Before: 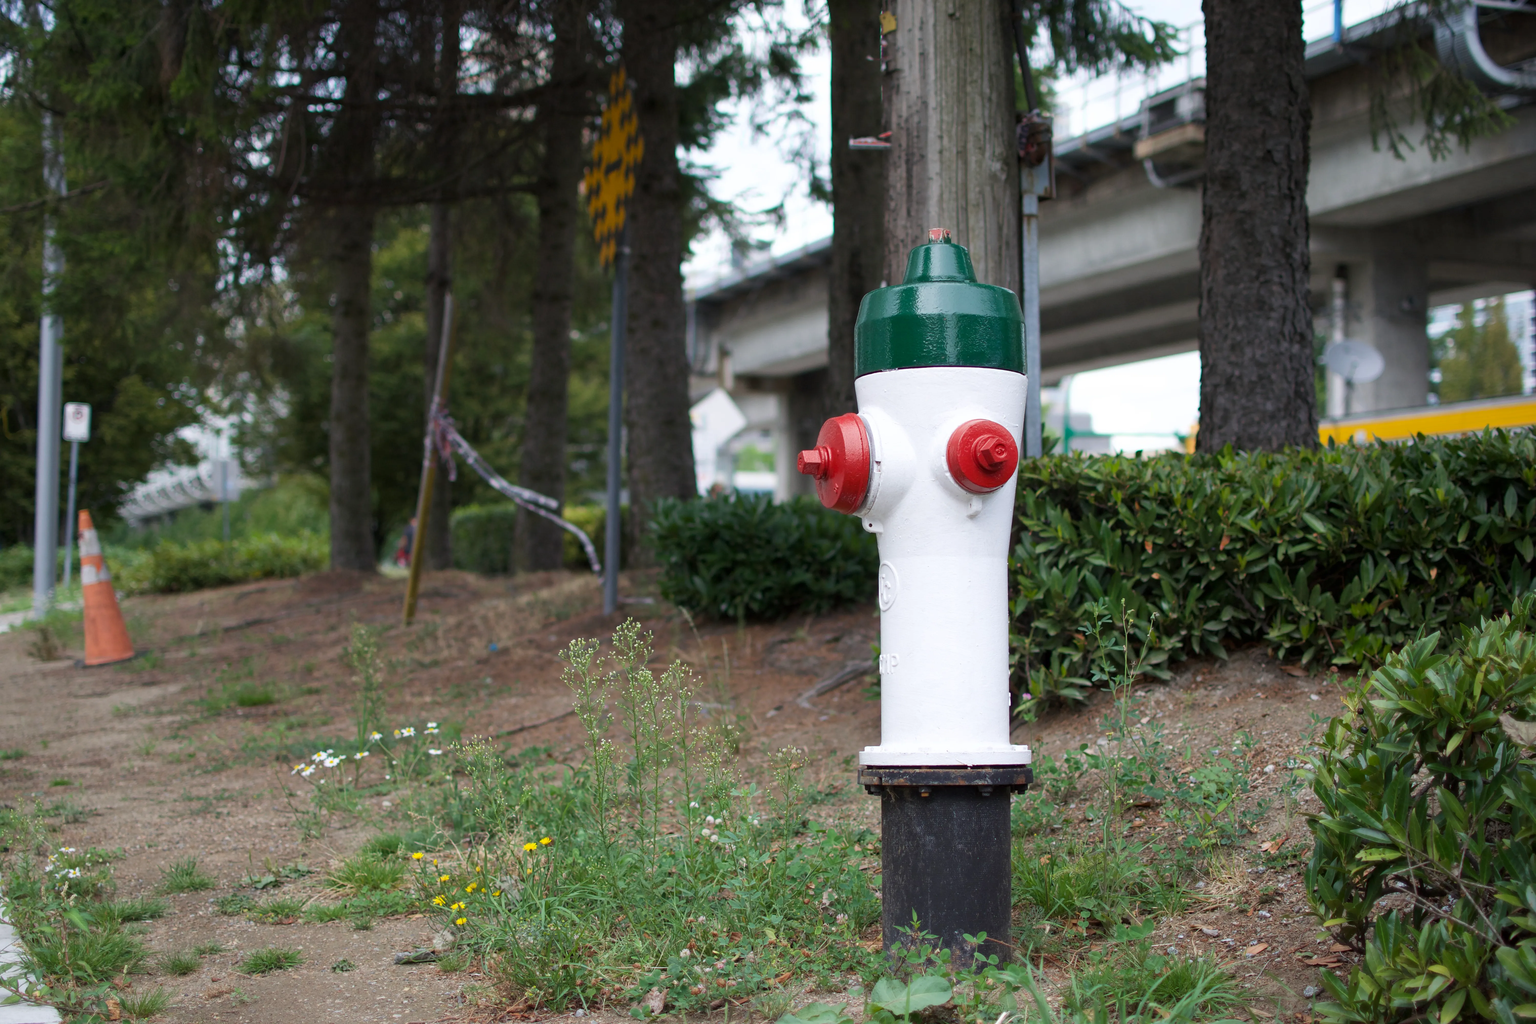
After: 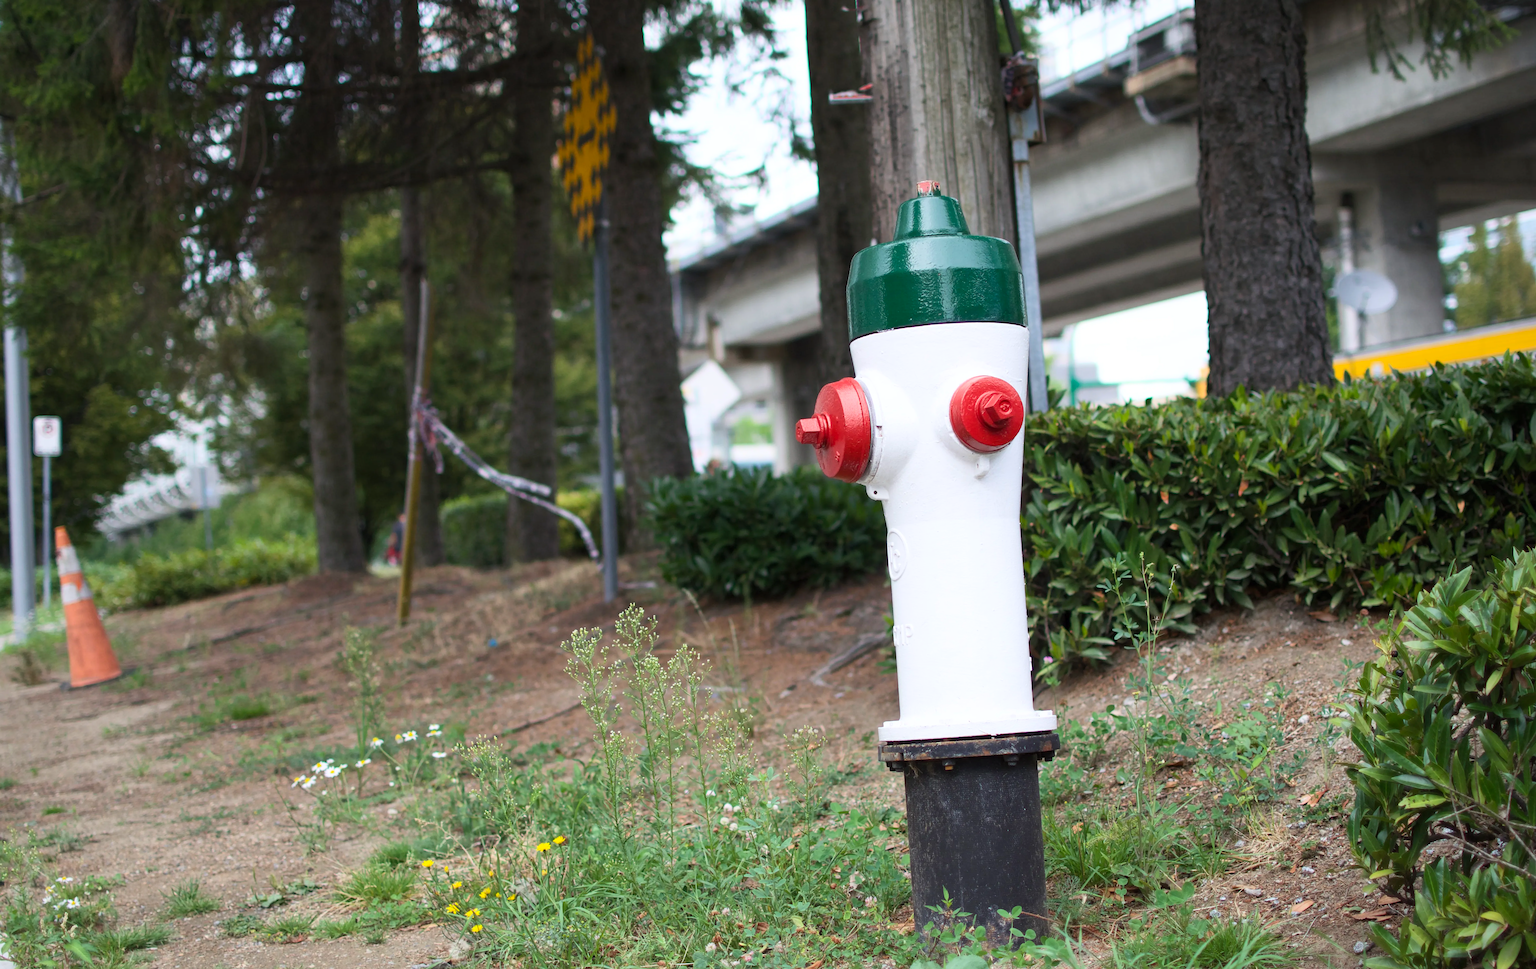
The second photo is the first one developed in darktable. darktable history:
contrast brightness saturation: contrast 0.2, brightness 0.15, saturation 0.14
rotate and perspective: rotation -3.52°, crop left 0.036, crop right 0.964, crop top 0.081, crop bottom 0.919
